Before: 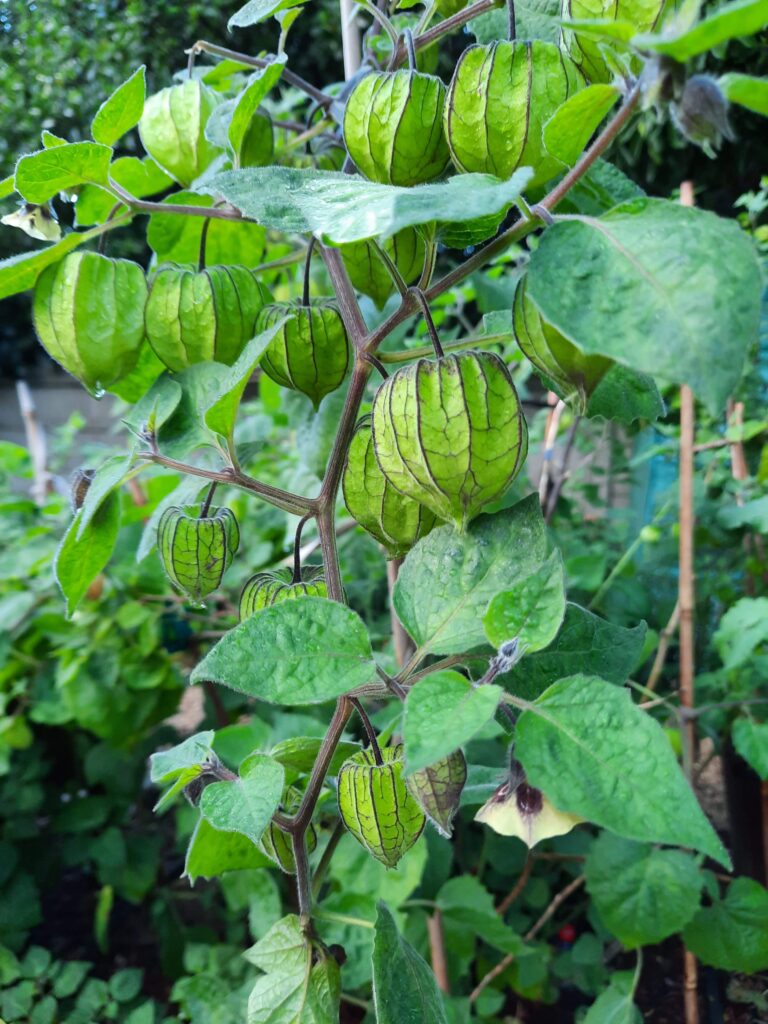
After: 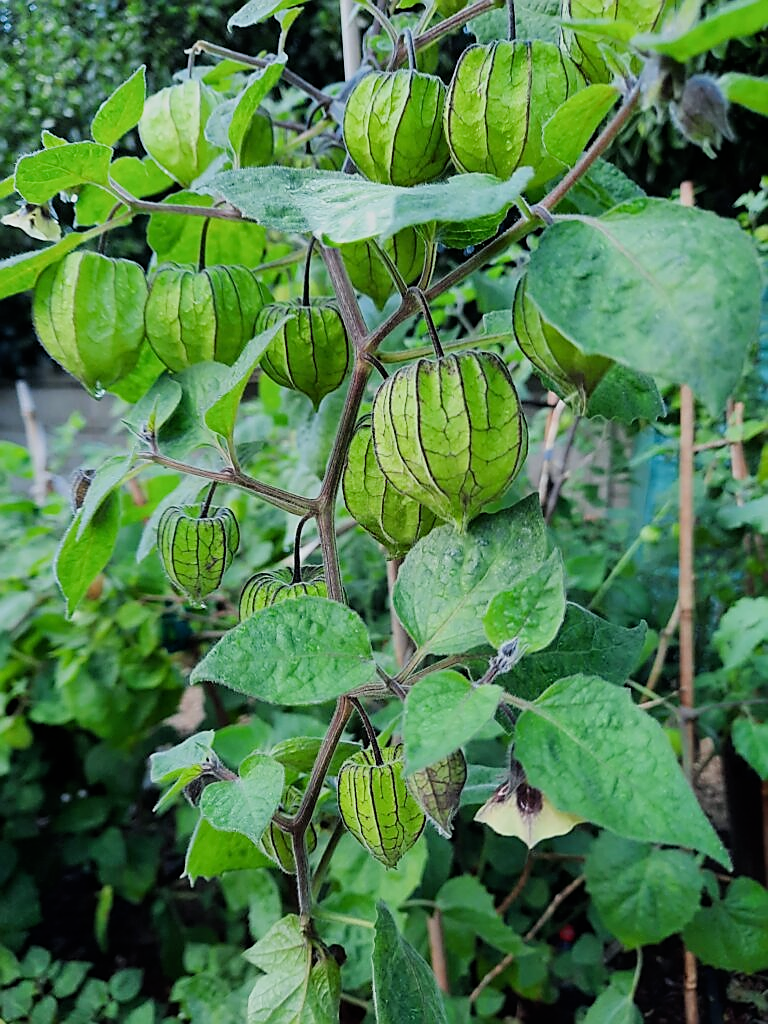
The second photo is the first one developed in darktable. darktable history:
filmic rgb: hardness 4.17
sharpen: radius 1.4, amount 1.25, threshold 0.7
